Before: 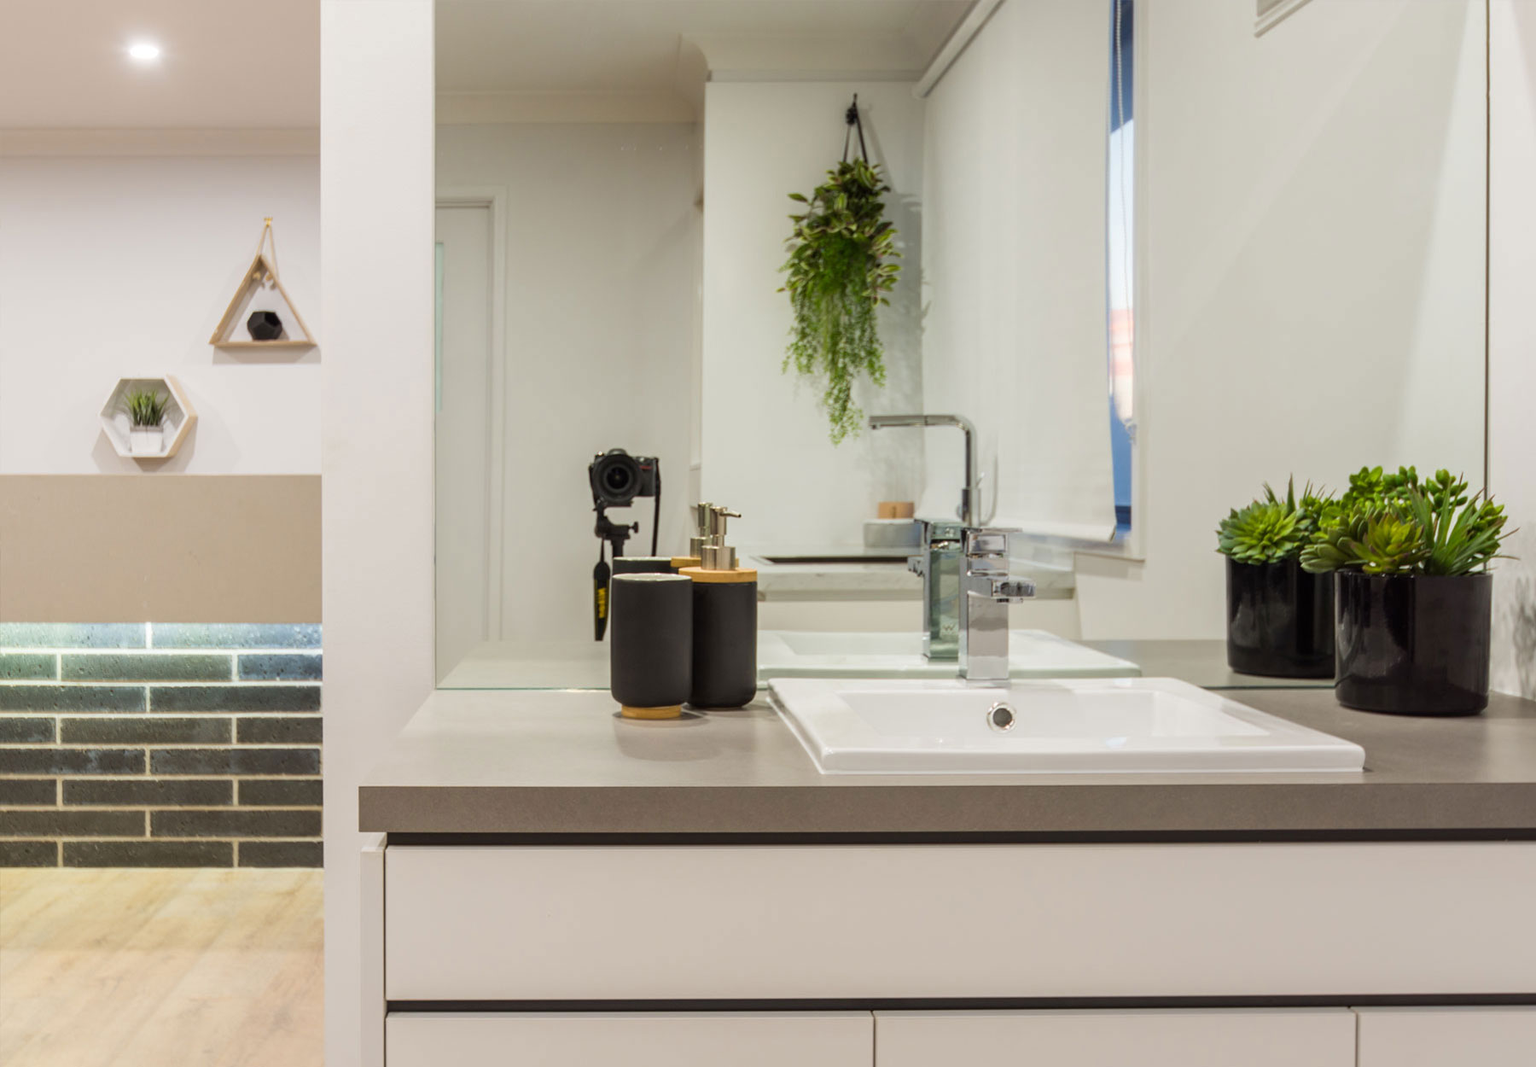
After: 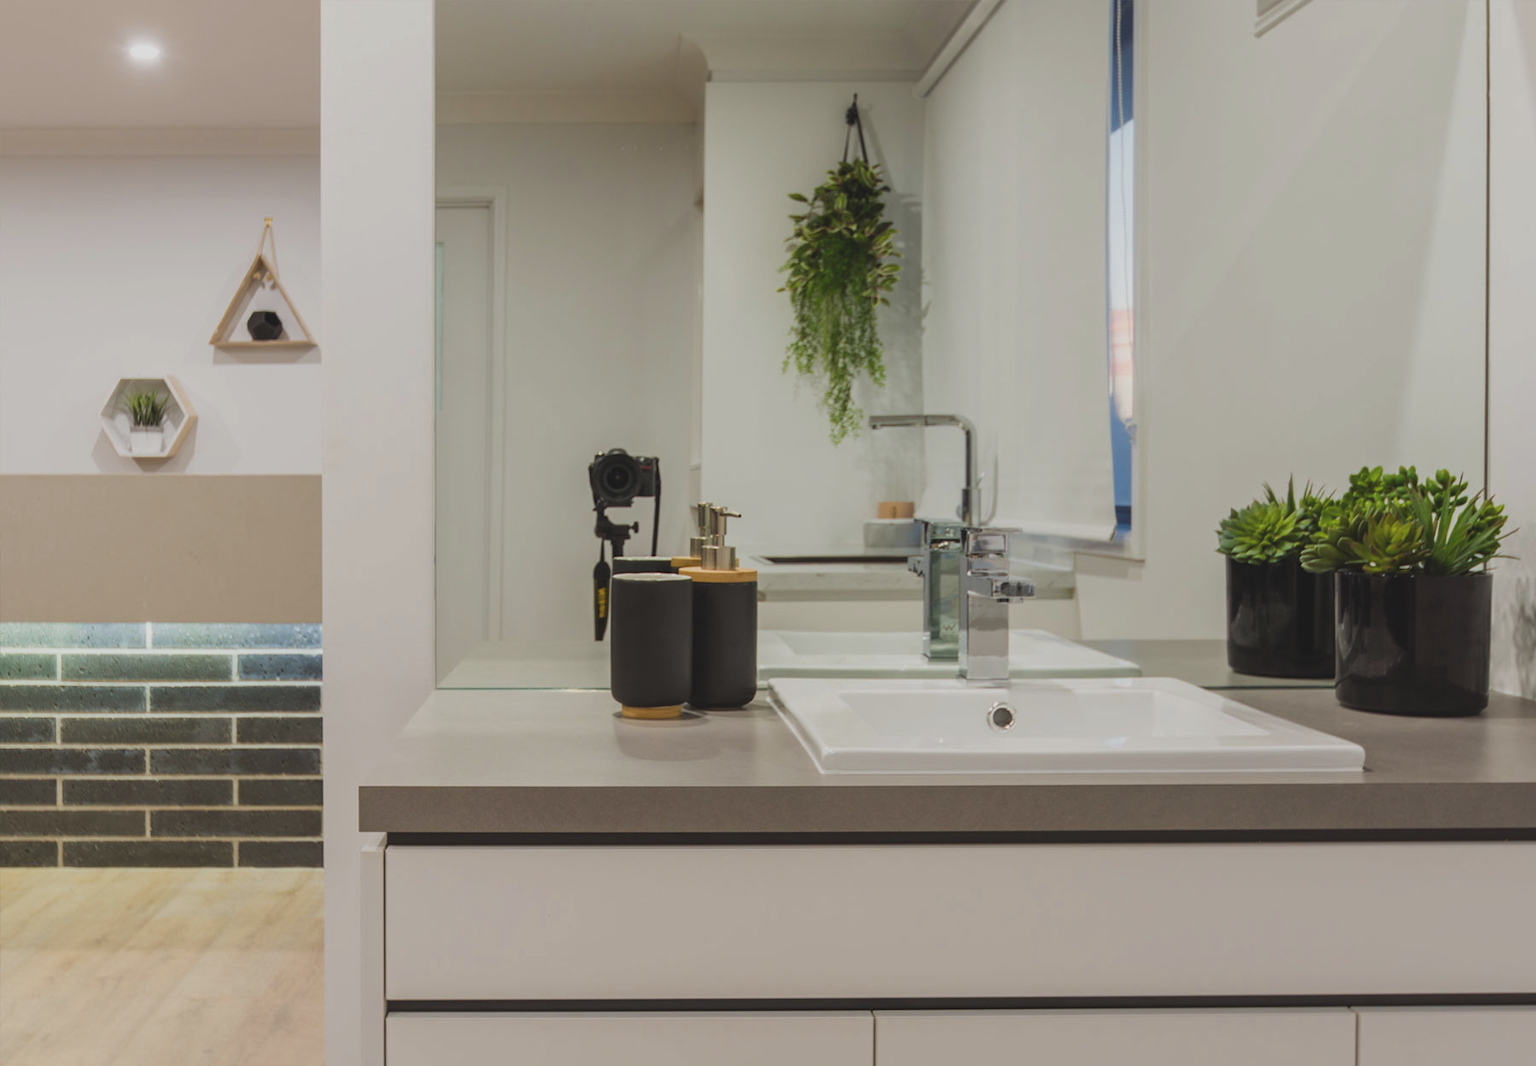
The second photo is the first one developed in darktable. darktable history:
exposure: black level correction -0.015, exposure -0.505 EV, compensate exposure bias true, compensate highlight preservation false
